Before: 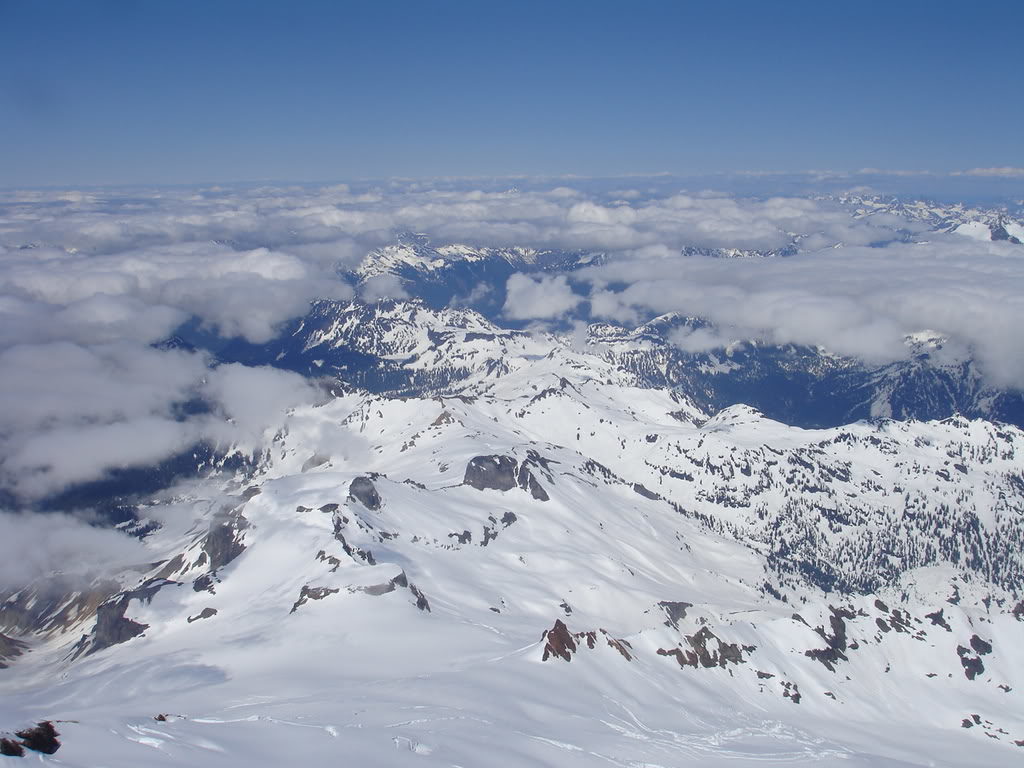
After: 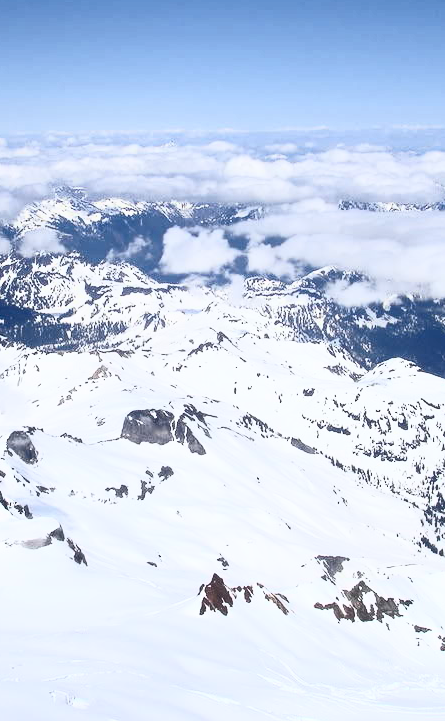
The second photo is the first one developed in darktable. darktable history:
contrast brightness saturation: contrast 0.627, brightness 0.352, saturation 0.14
crop: left 33.556%, top 5.998%, right 22.947%
